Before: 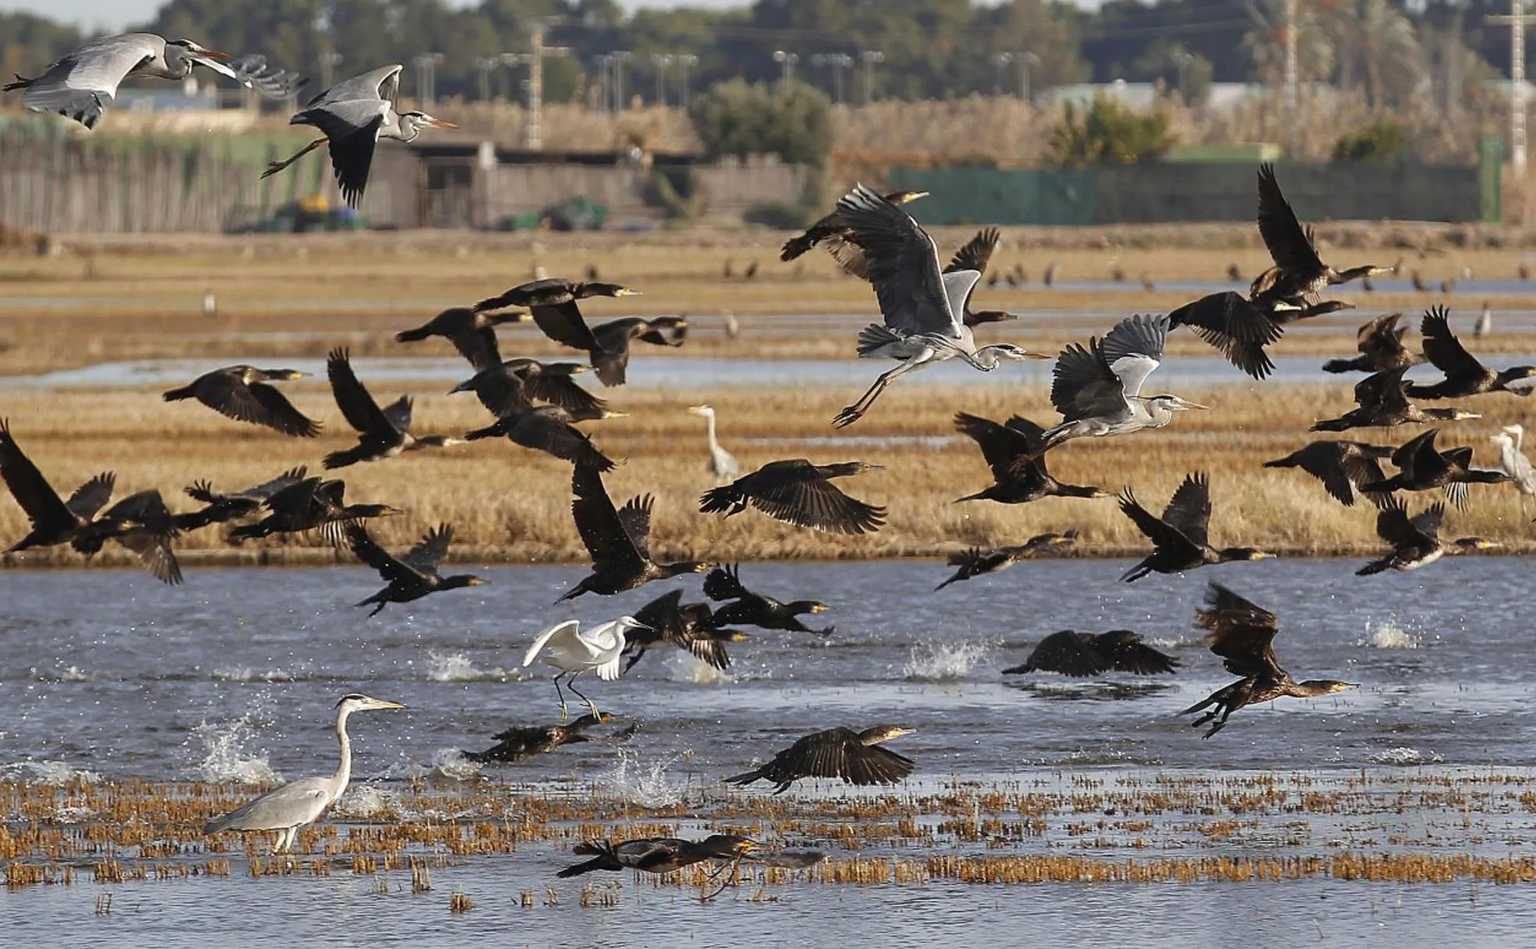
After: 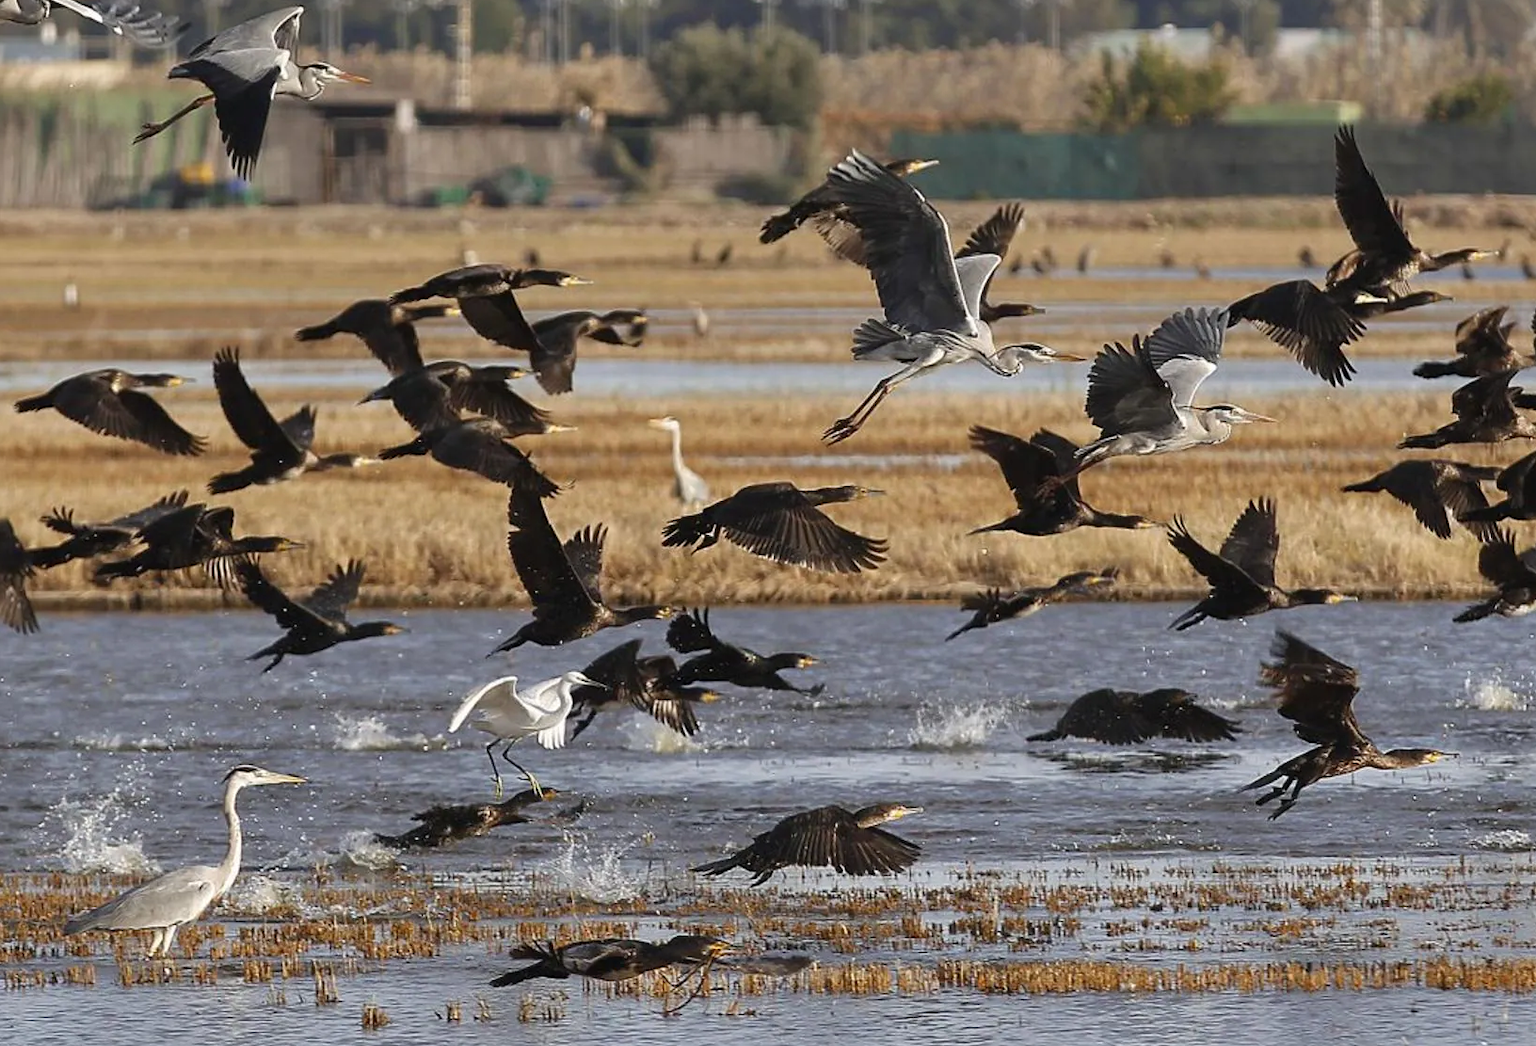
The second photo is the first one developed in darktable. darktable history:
crop: left 9.814%, top 6.313%, right 6.958%, bottom 2.203%
